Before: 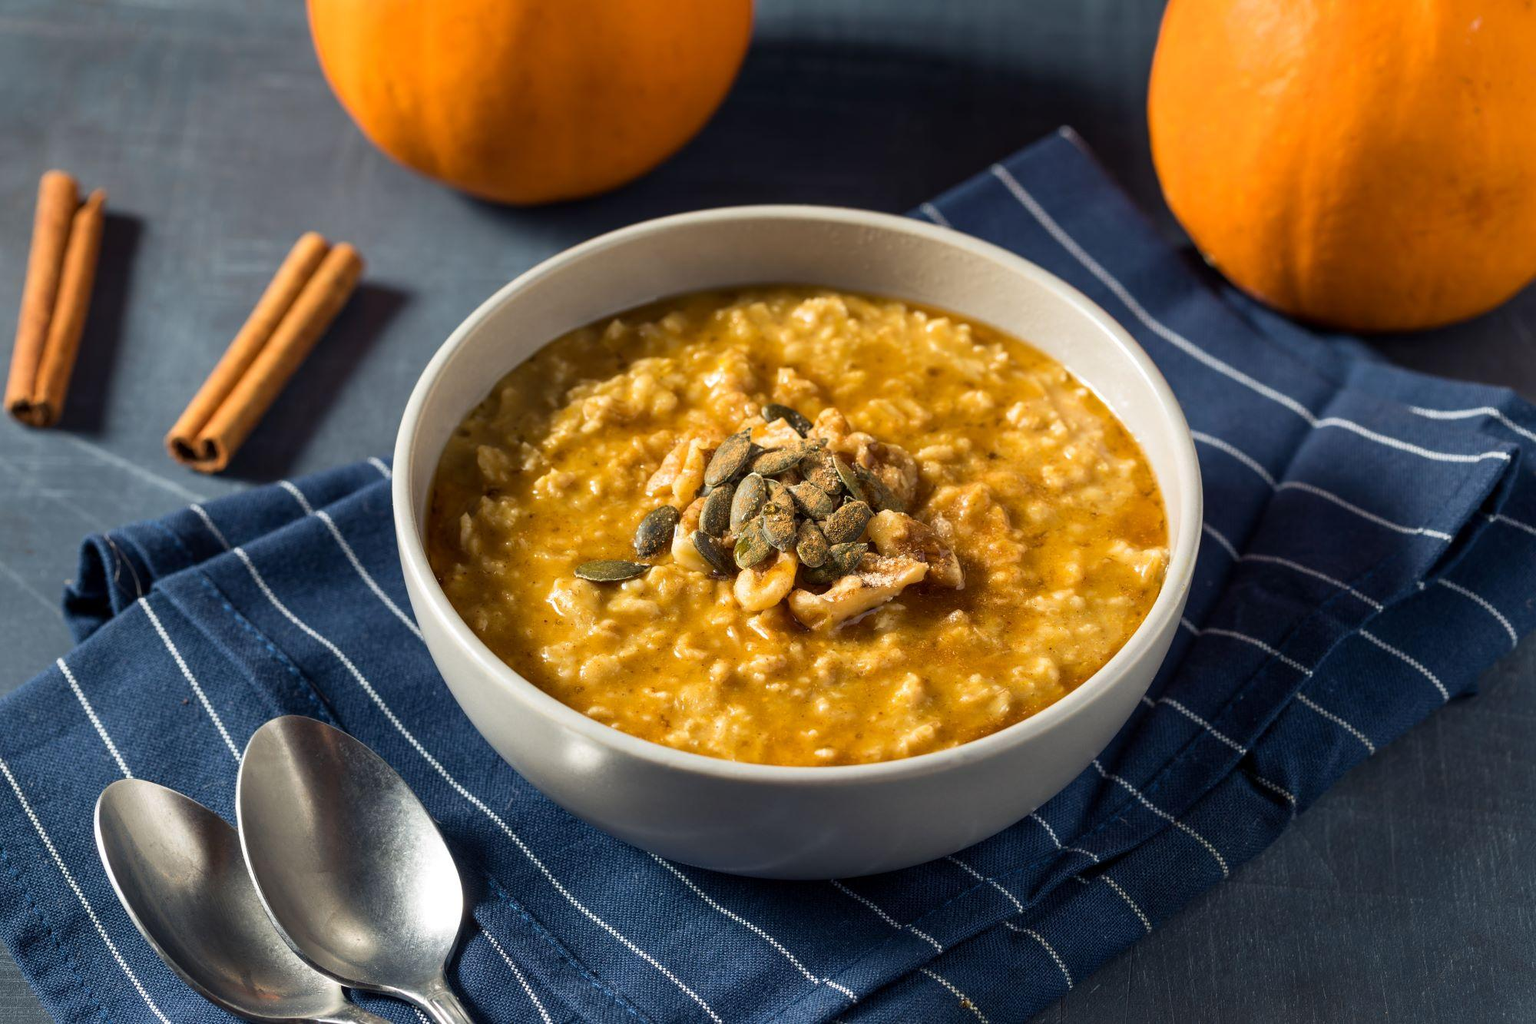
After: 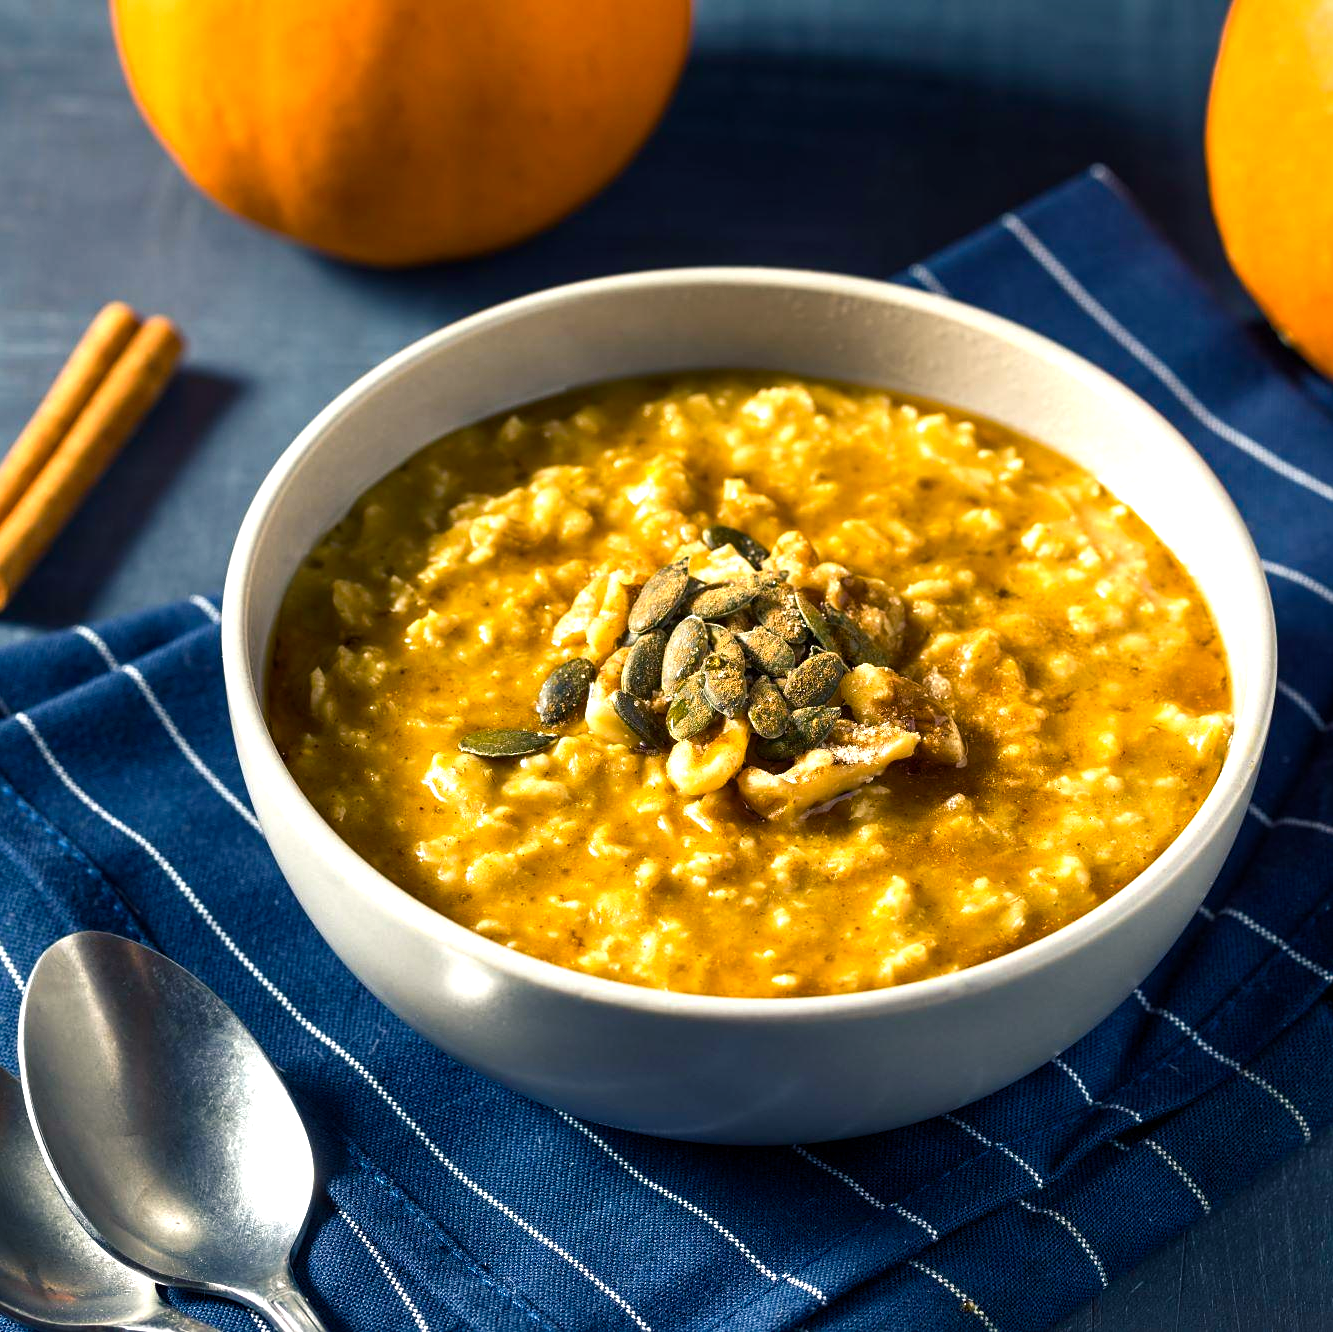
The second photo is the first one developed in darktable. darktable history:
sharpen: amount 0.201
crop and rotate: left 14.486%, right 18.843%
color balance rgb: shadows lift › chroma 7.467%, shadows lift › hue 245.66°, perceptual saturation grading › global saturation 15.26%, perceptual saturation grading › highlights -19.593%, perceptual saturation grading › shadows 19.484%, perceptual brilliance grading › global brilliance -5.002%, perceptual brilliance grading › highlights 25.204%, perceptual brilliance grading › mid-tones 7.291%, perceptual brilliance grading › shadows -4.612%, global vibrance 14.32%
